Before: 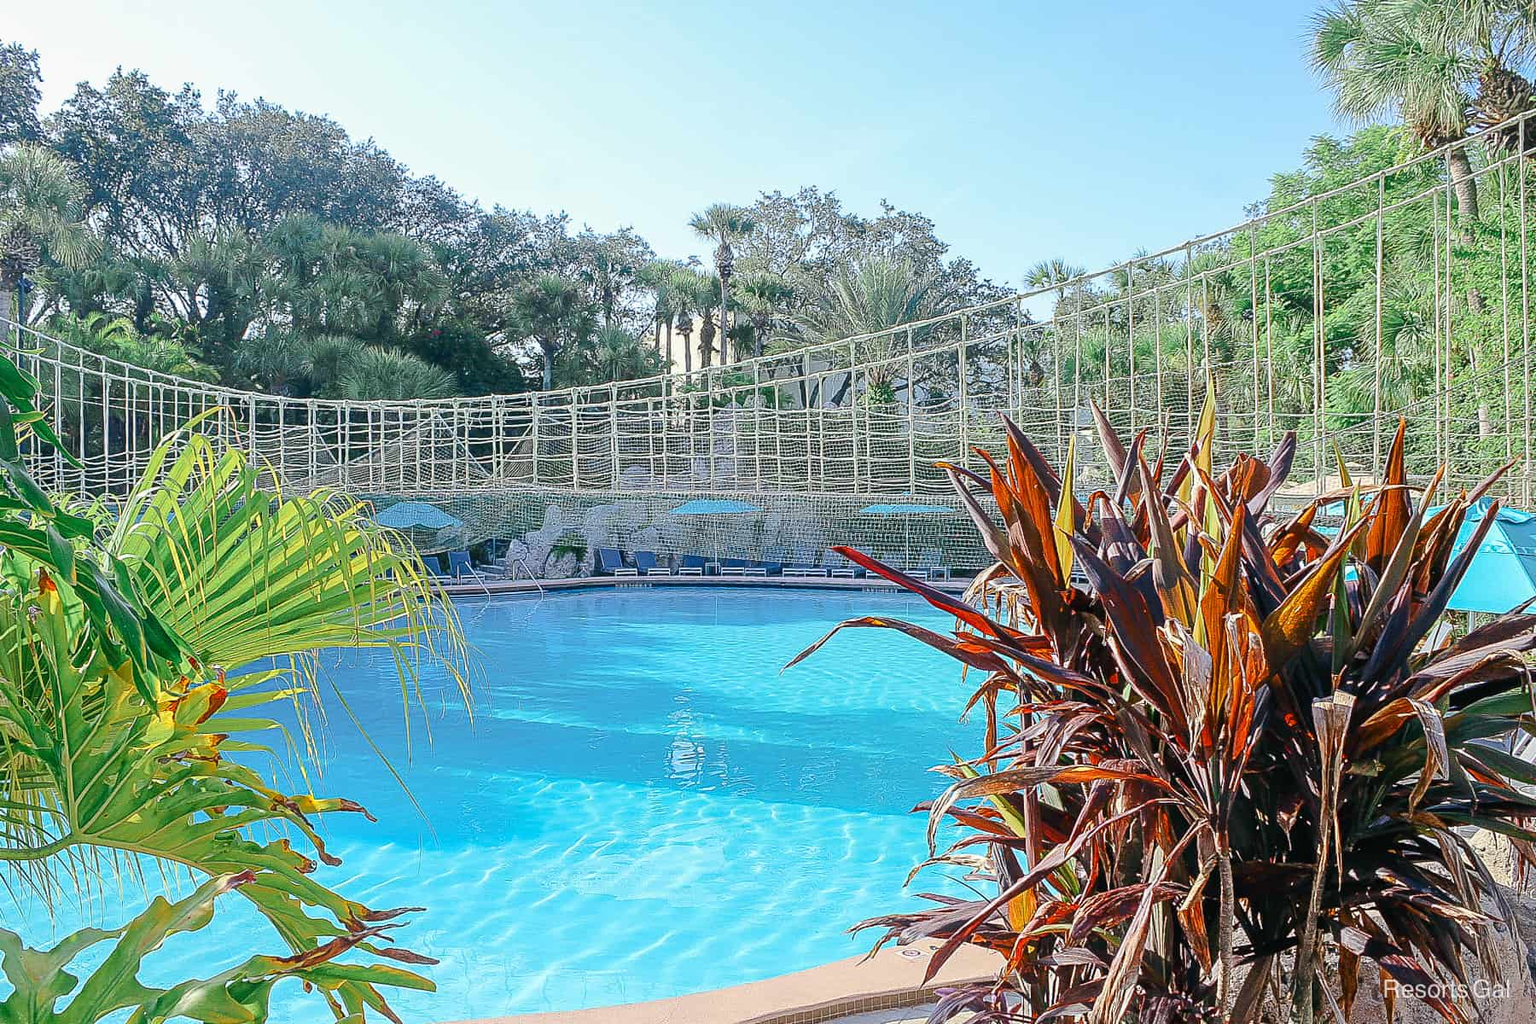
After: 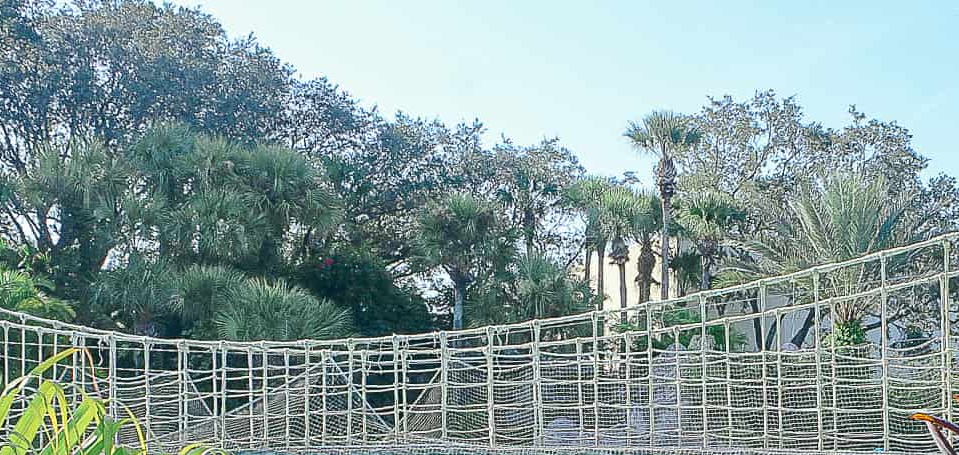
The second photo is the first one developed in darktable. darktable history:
crop: left 10.211%, top 10.737%, right 36.458%, bottom 51.312%
